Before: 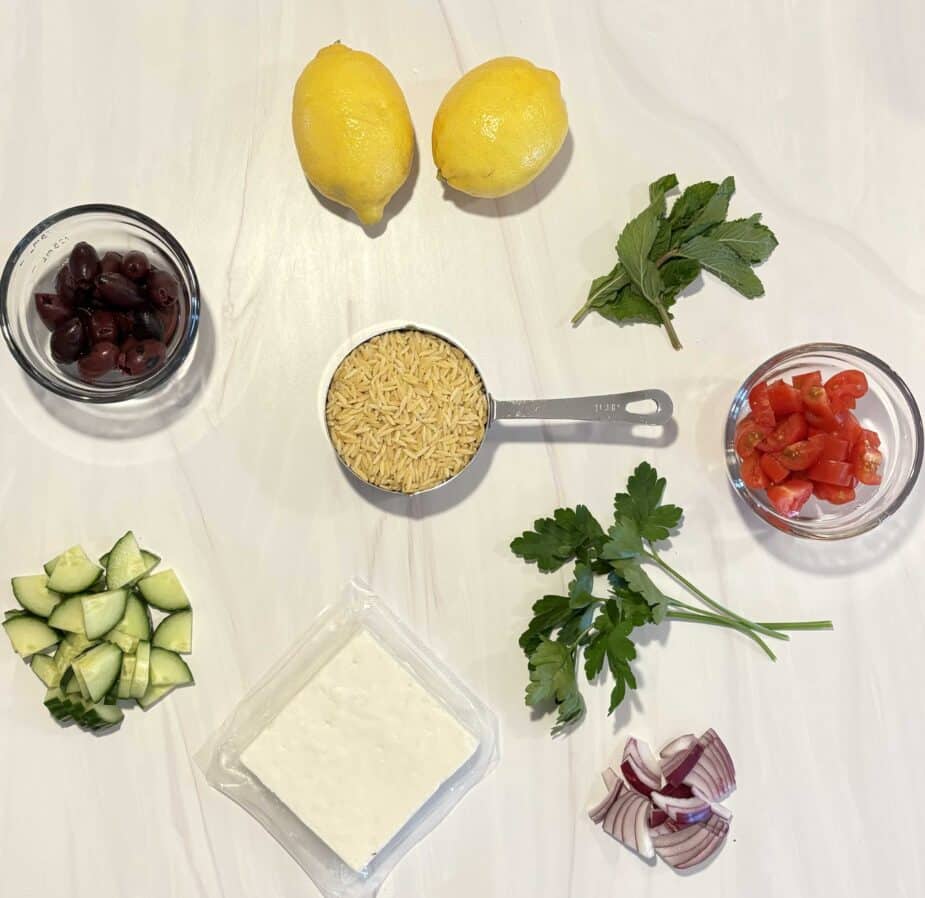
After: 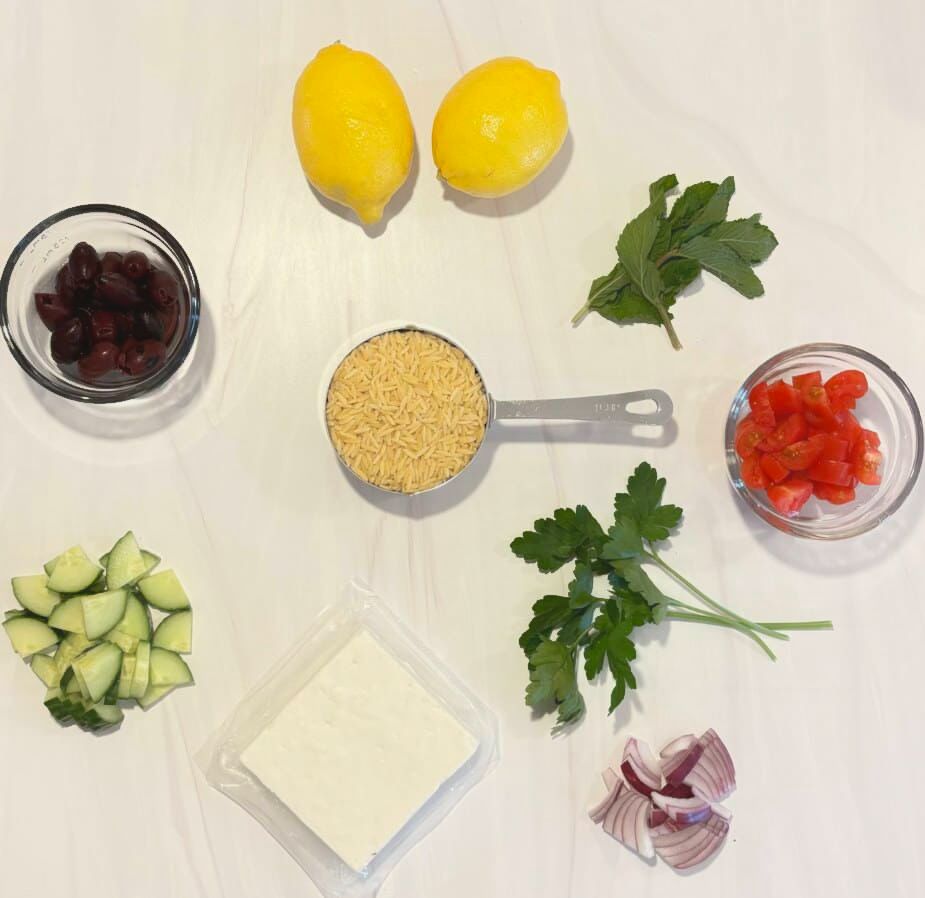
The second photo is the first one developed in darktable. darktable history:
contrast equalizer: y [[0.6 ×6], [0.55 ×6], [0 ×6], [0 ×6], [0 ×6]], mix -0.999
